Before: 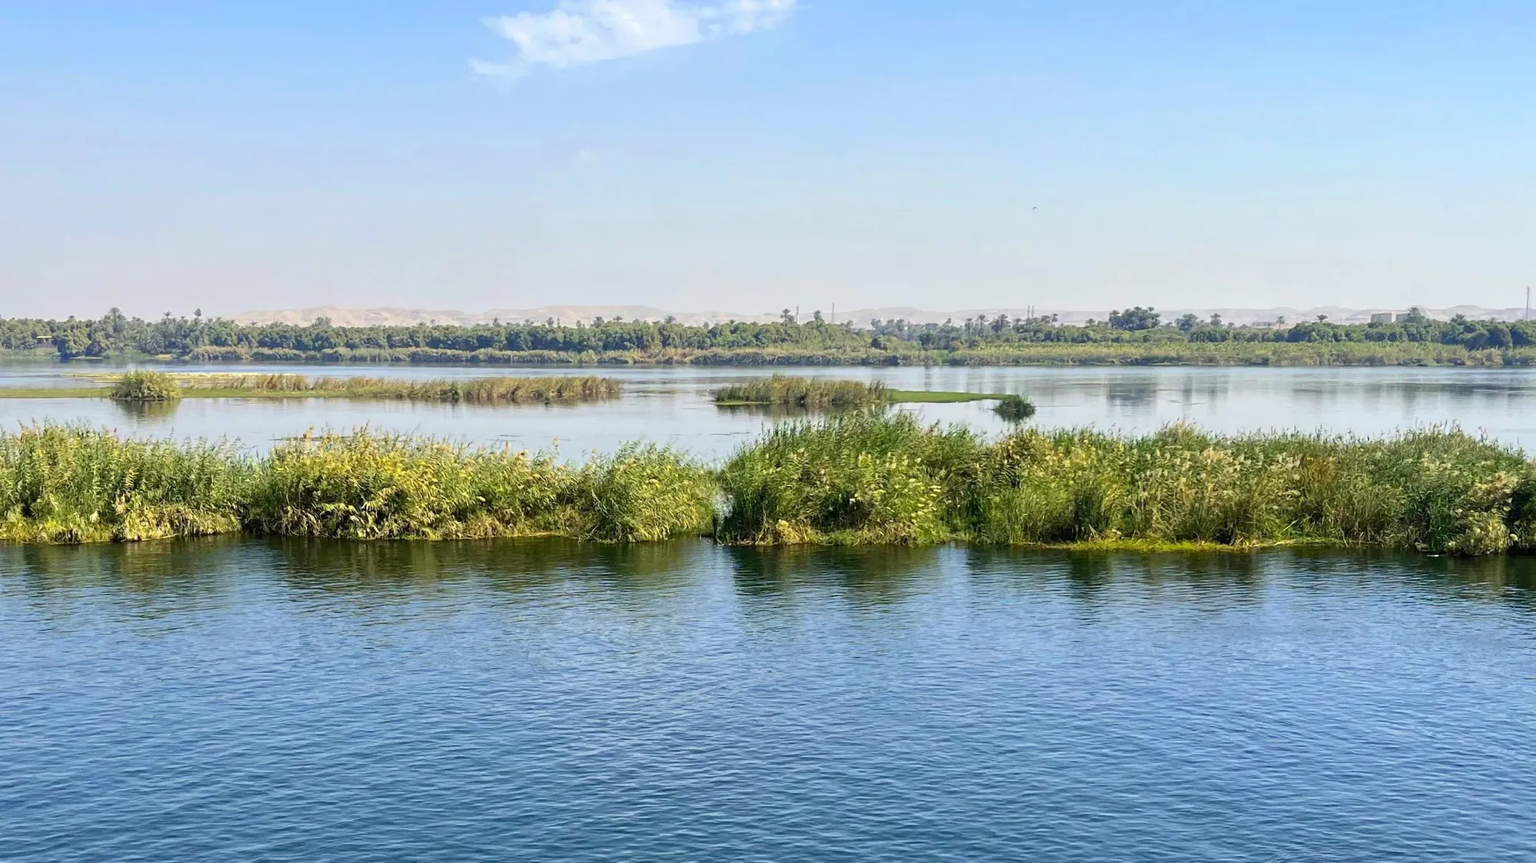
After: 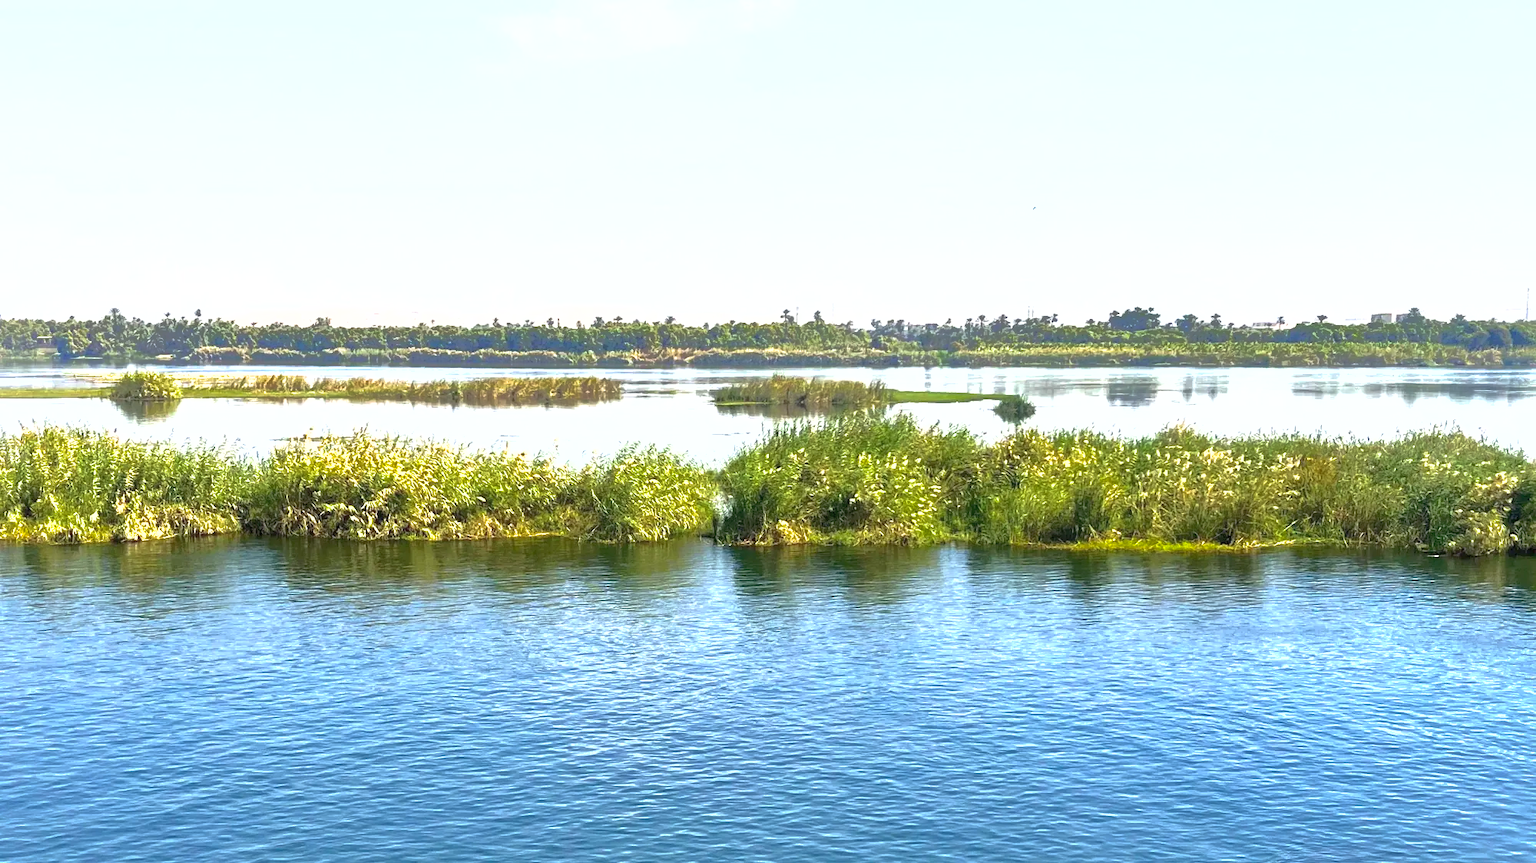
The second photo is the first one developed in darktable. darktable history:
shadows and highlights: shadows 60, highlights -60
exposure: black level correction 0, exposure 1 EV, compensate exposure bias true, compensate highlight preservation false
